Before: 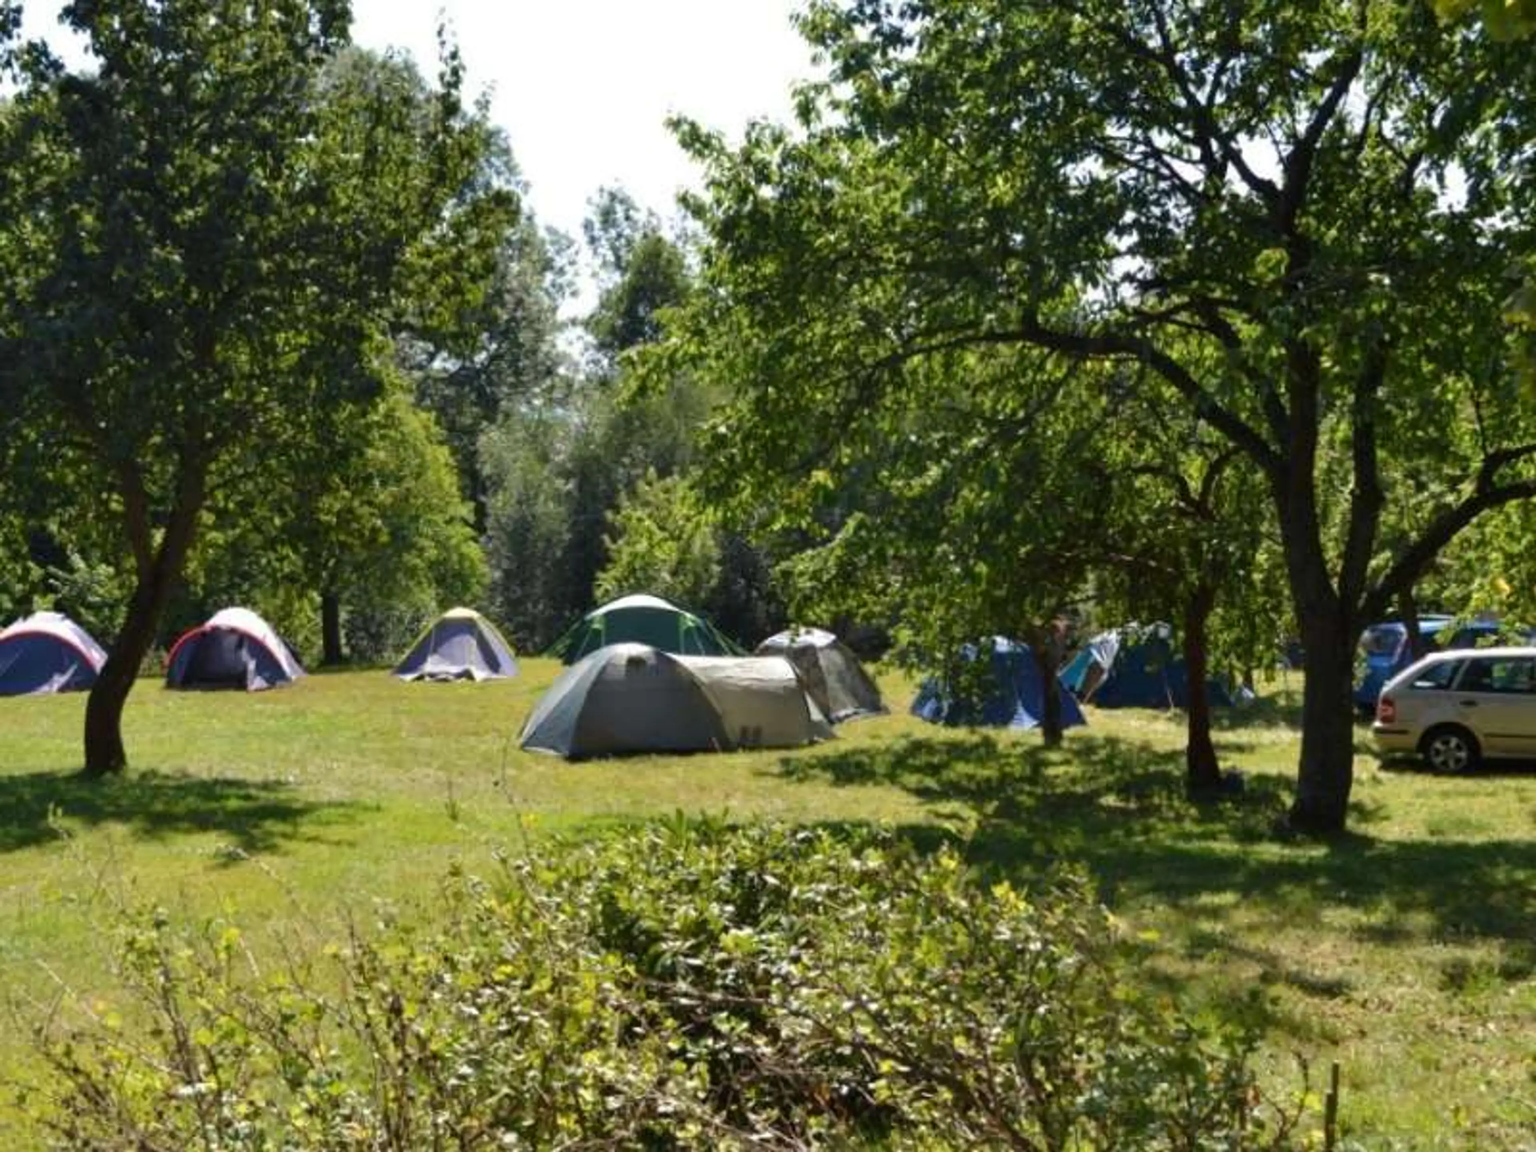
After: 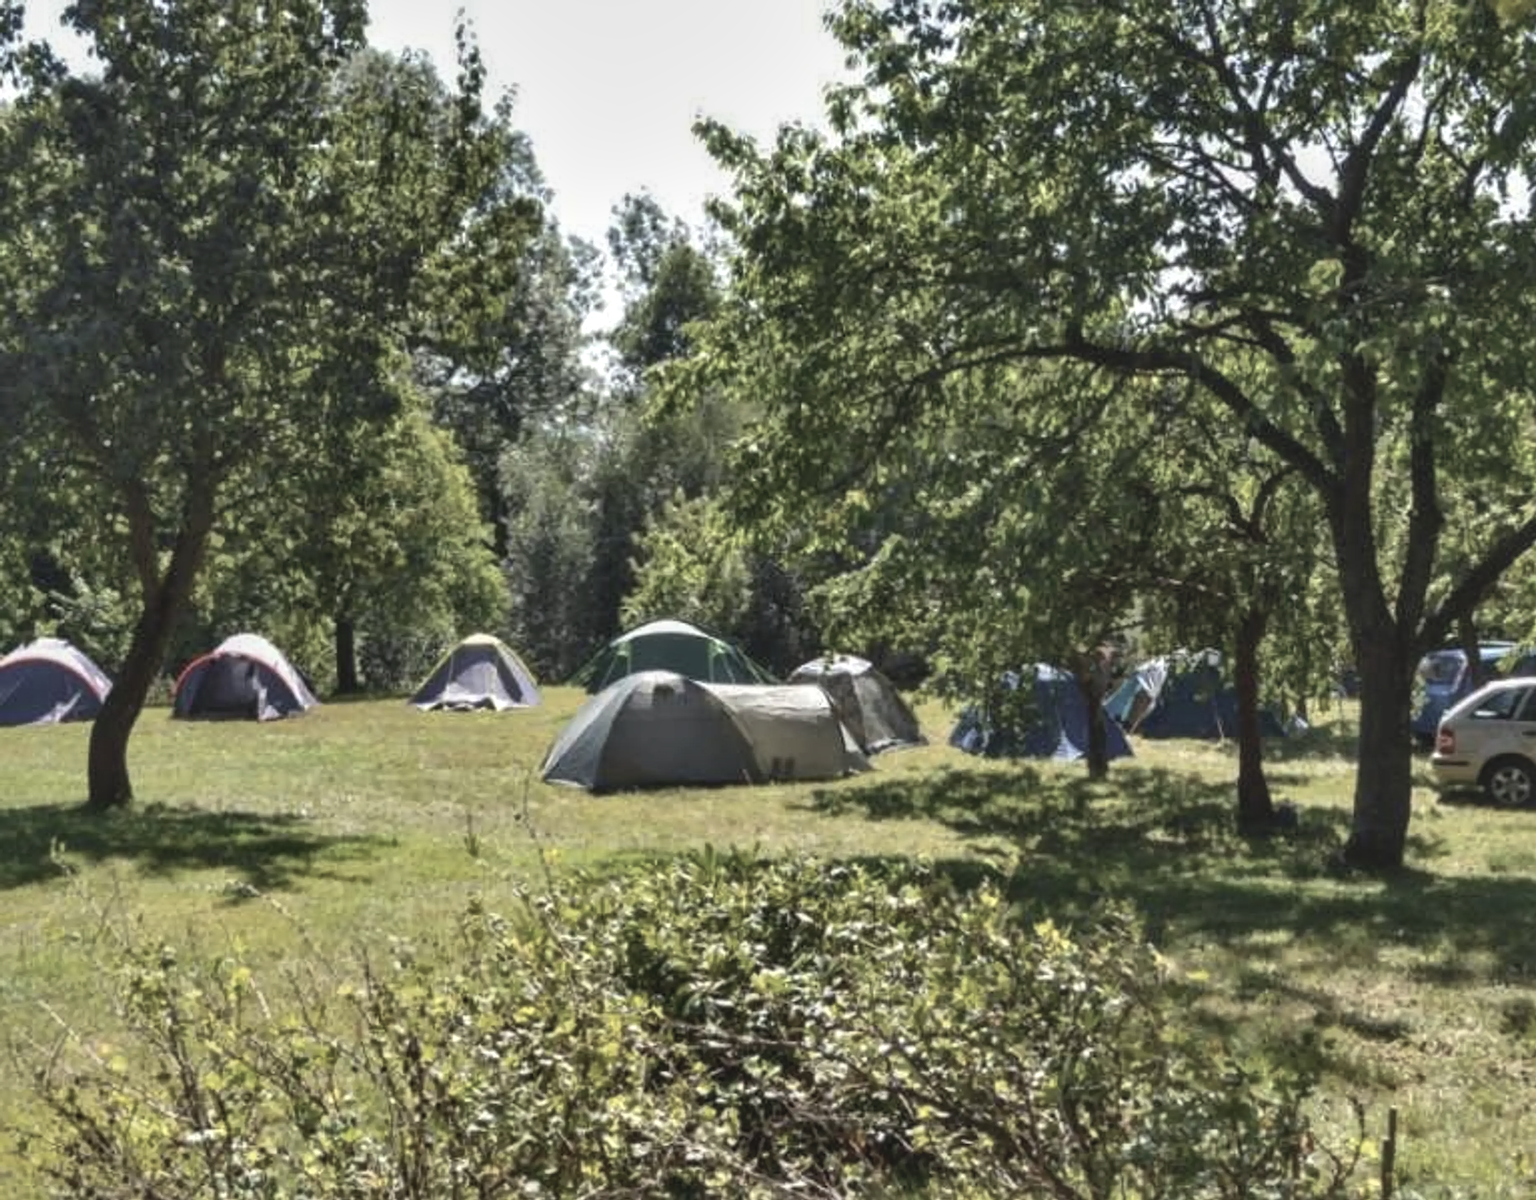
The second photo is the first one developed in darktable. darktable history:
crop: right 4.068%, bottom 0.038%
shadows and highlights: on, module defaults
local contrast: detail 160%
color balance rgb: perceptual saturation grading › global saturation 0.328%, perceptual brilliance grading › global brilliance 14.642%, perceptual brilliance grading › shadows -34.494%, contrast -10.08%
contrast brightness saturation: contrast -0.261, saturation -0.424
